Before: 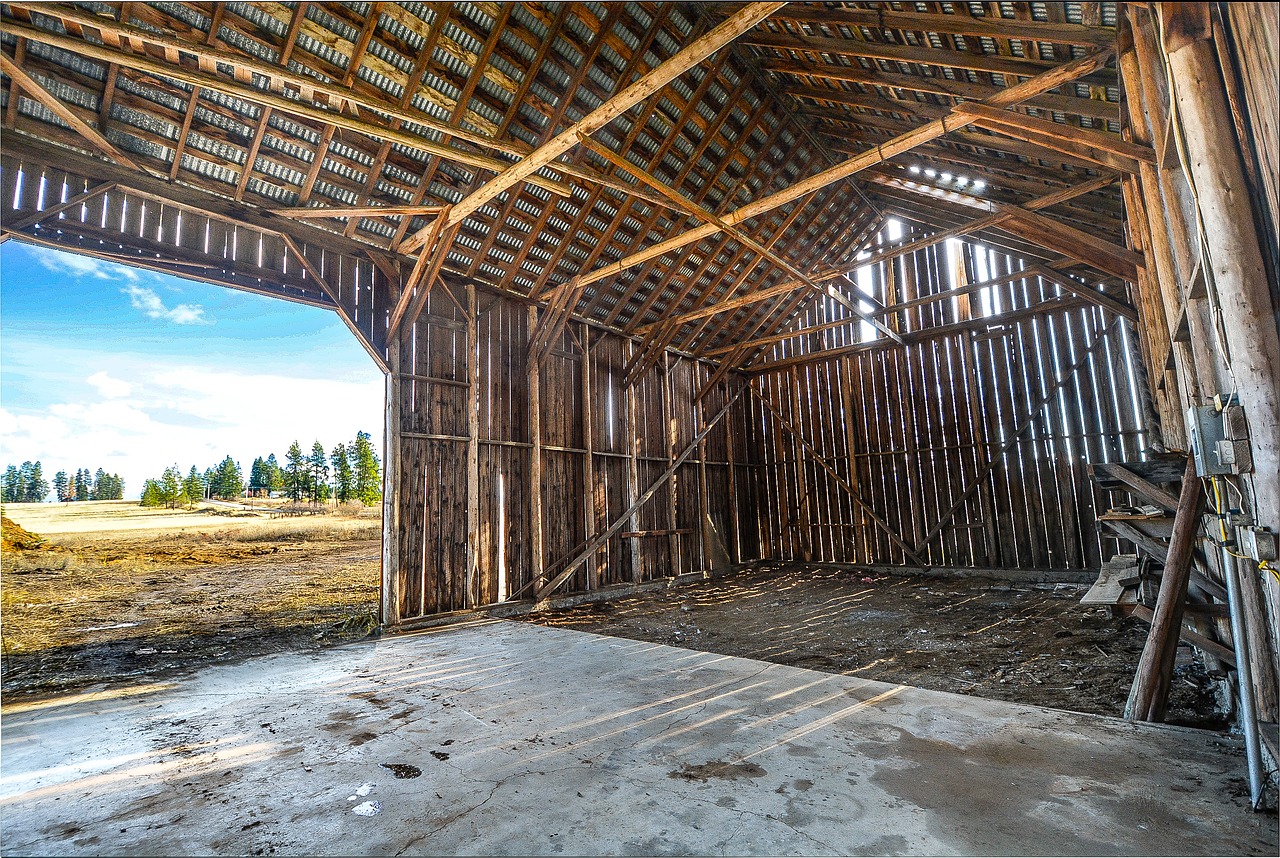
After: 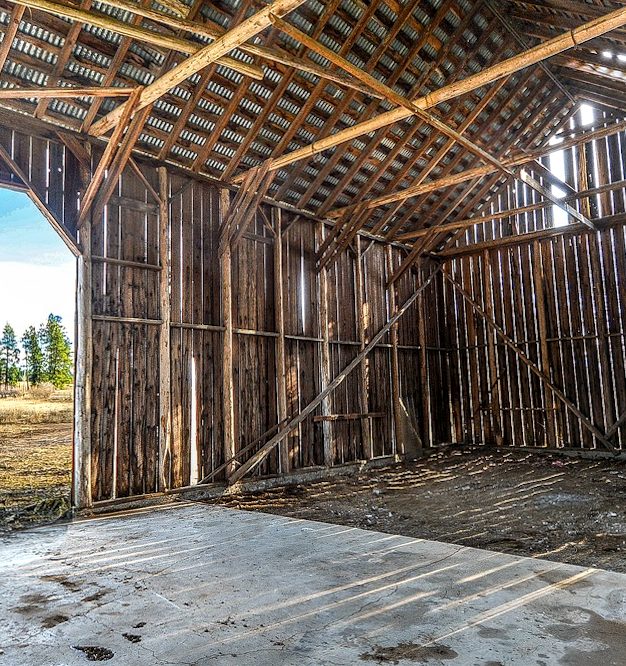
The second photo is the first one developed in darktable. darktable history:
local contrast: on, module defaults
color calibration: illuminant same as pipeline (D50), adaptation none (bypass), gamut compression 1.72
crop and rotate: angle 0.02°, left 24.353%, top 13.219%, right 26.156%, bottom 8.224%
rotate and perspective: rotation 0.174°, lens shift (vertical) 0.013, lens shift (horizontal) 0.019, shear 0.001, automatic cropping original format, crop left 0.007, crop right 0.991, crop top 0.016, crop bottom 0.997
